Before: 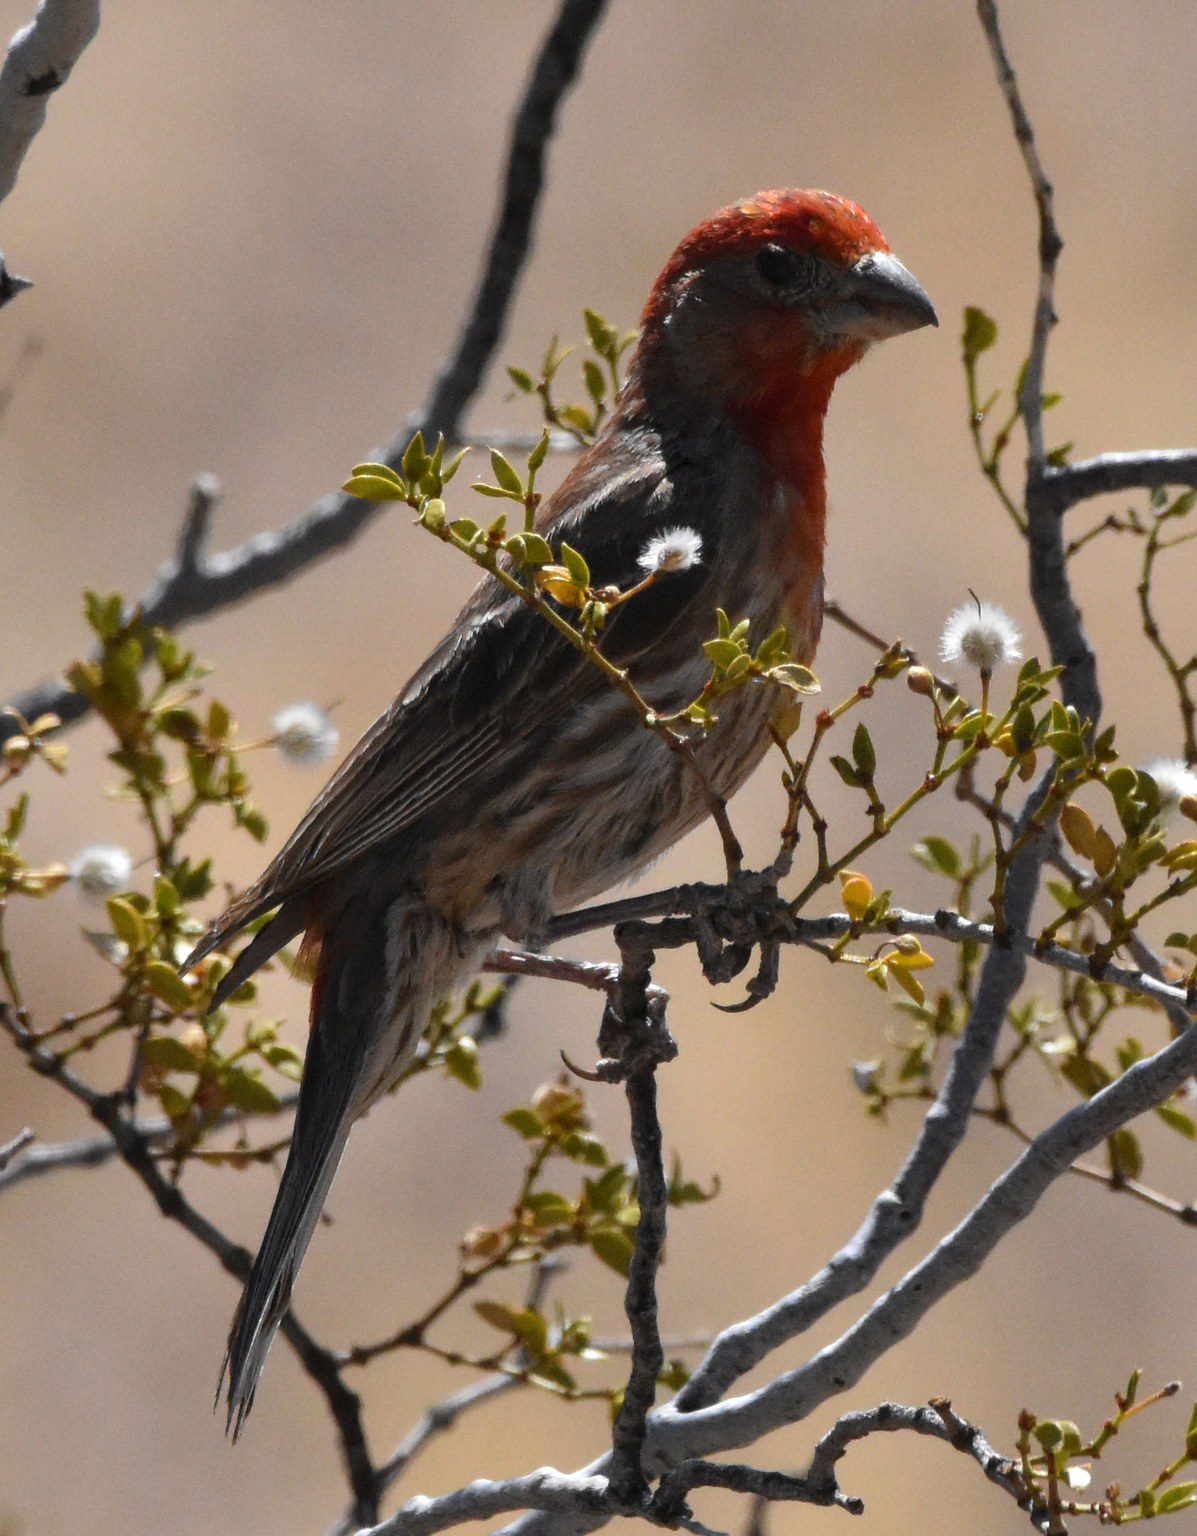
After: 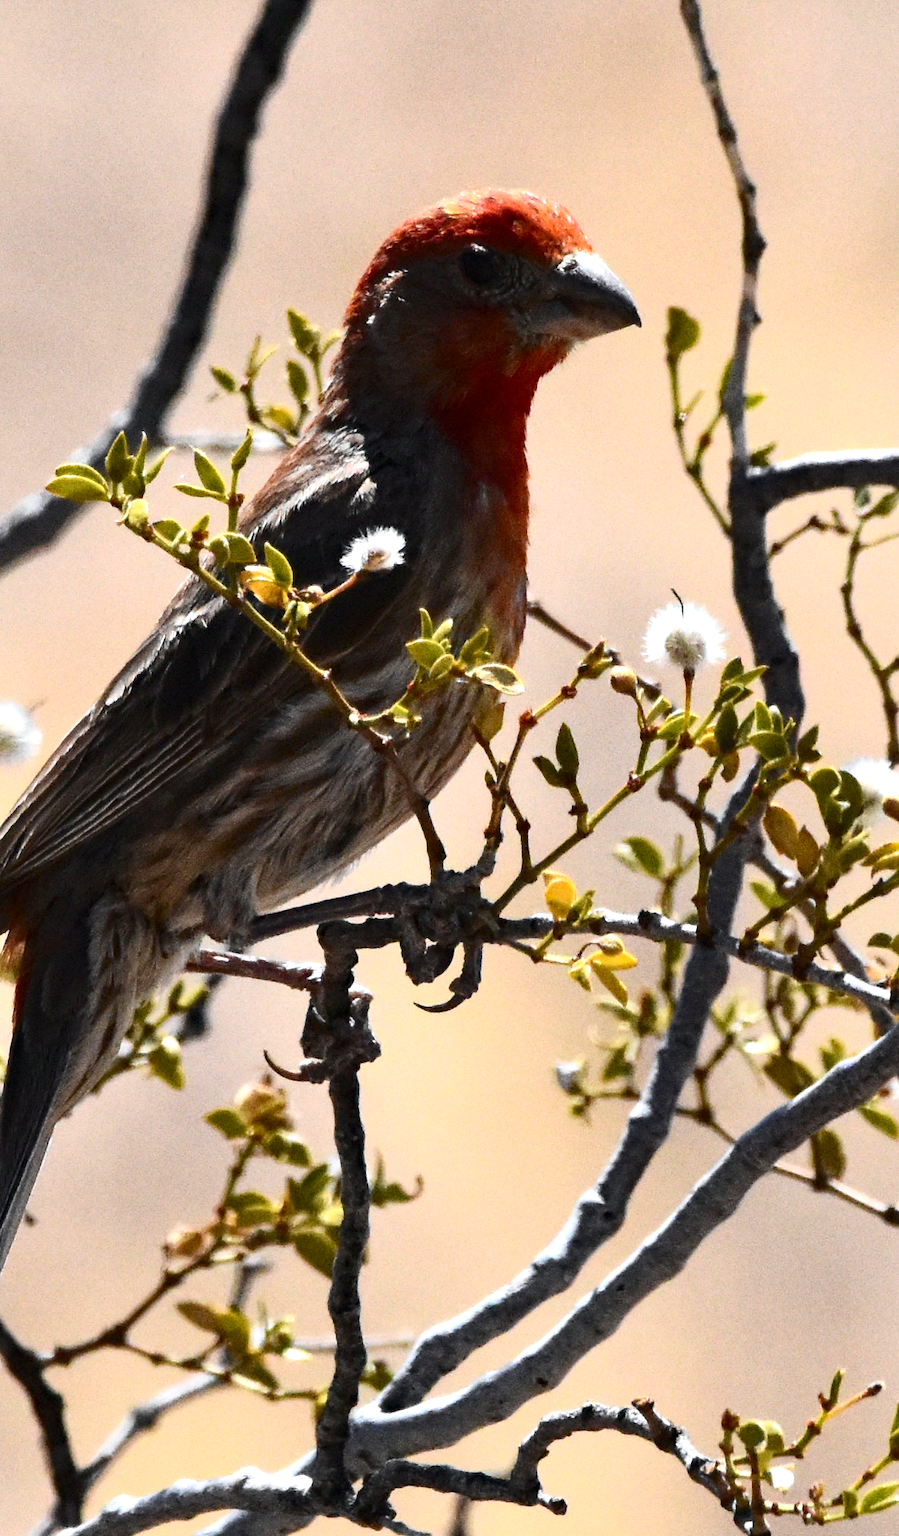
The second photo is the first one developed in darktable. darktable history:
exposure: exposure 0.762 EV, compensate exposure bias true, compensate highlight preservation false
haze removal: compatibility mode true, adaptive false
color correction: highlights b* 0.015
crop and rotate: left 24.856%
contrast brightness saturation: contrast 0.276
